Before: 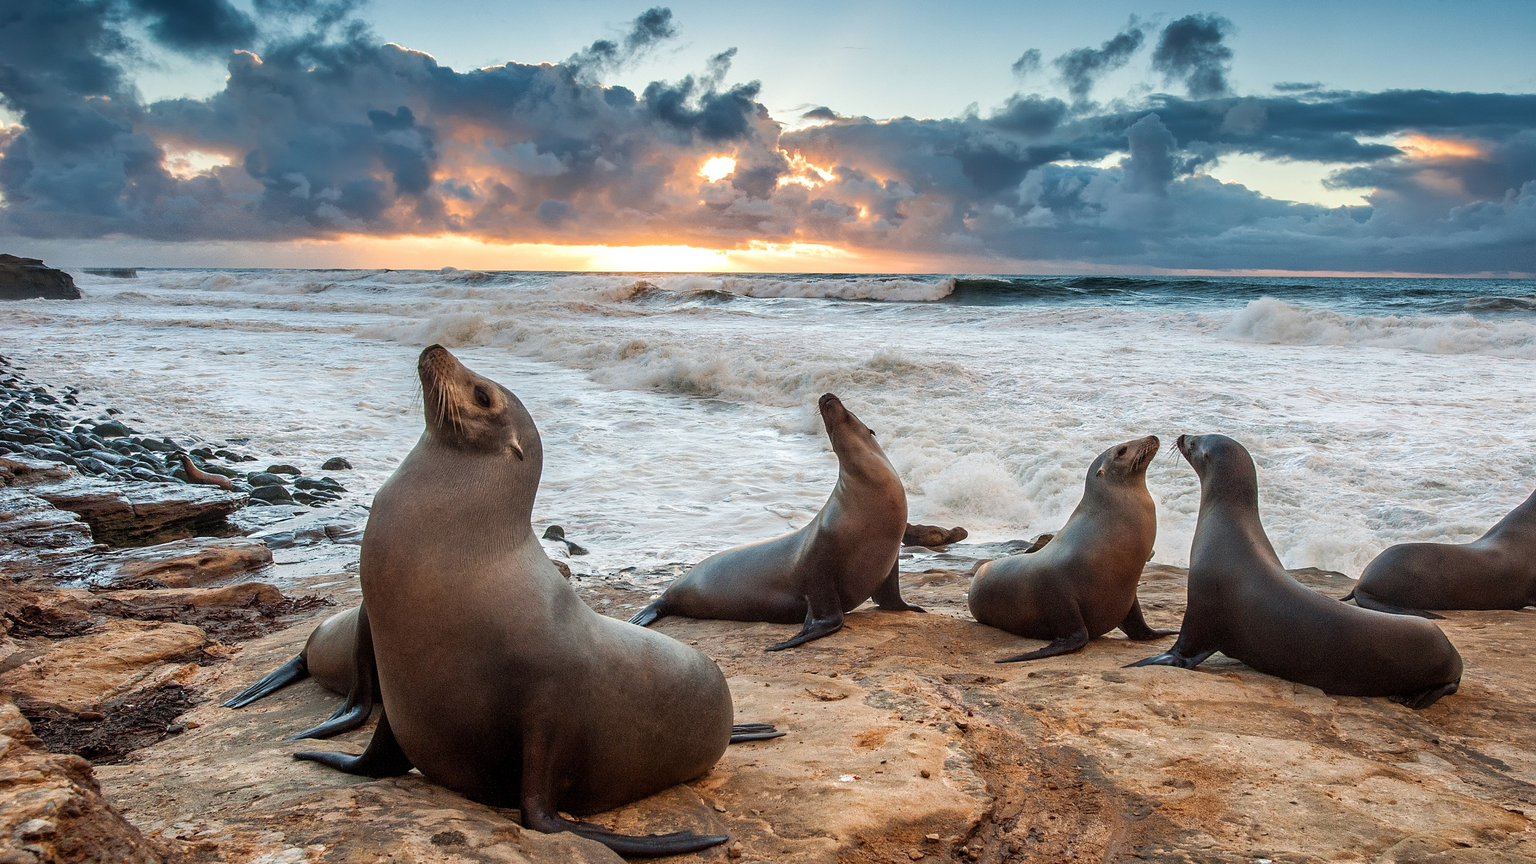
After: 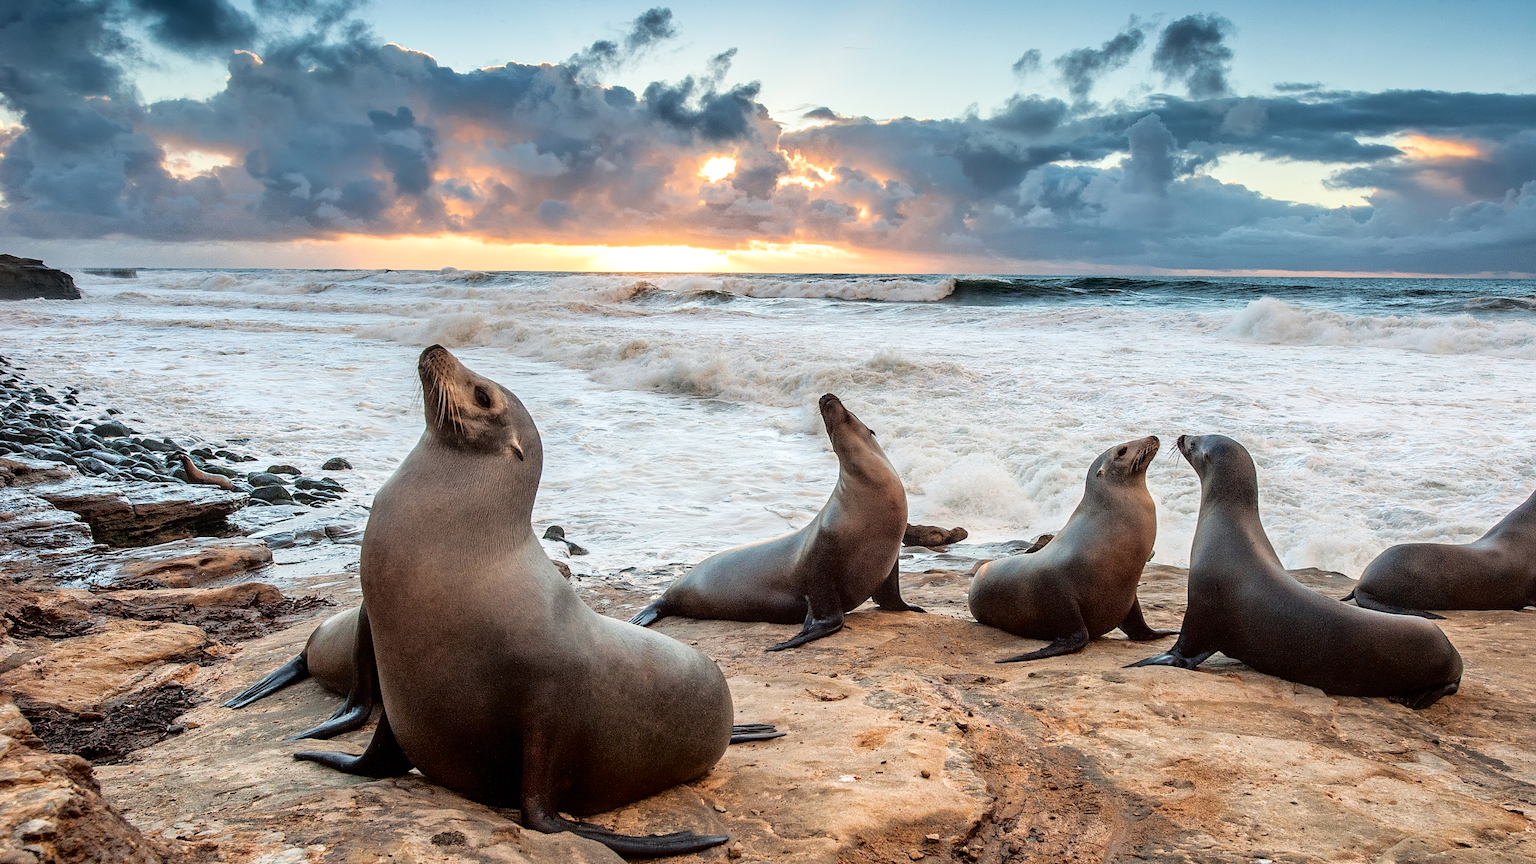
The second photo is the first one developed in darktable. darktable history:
tone curve: curves: ch0 [(0, 0) (0.003, 0.003) (0.011, 0.006) (0.025, 0.015) (0.044, 0.025) (0.069, 0.034) (0.1, 0.052) (0.136, 0.092) (0.177, 0.157) (0.224, 0.228) (0.277, 0.305) (0.335, 0.392) (0.399, 0.466) (0.468, 0.543) (0.543, 0.612) (0.623, 0.692) (0.709, 0.78) (0.801, 0.865) (0.898, 0.935) (1, 1)], color space Lab, independent channels, preserve colors none
